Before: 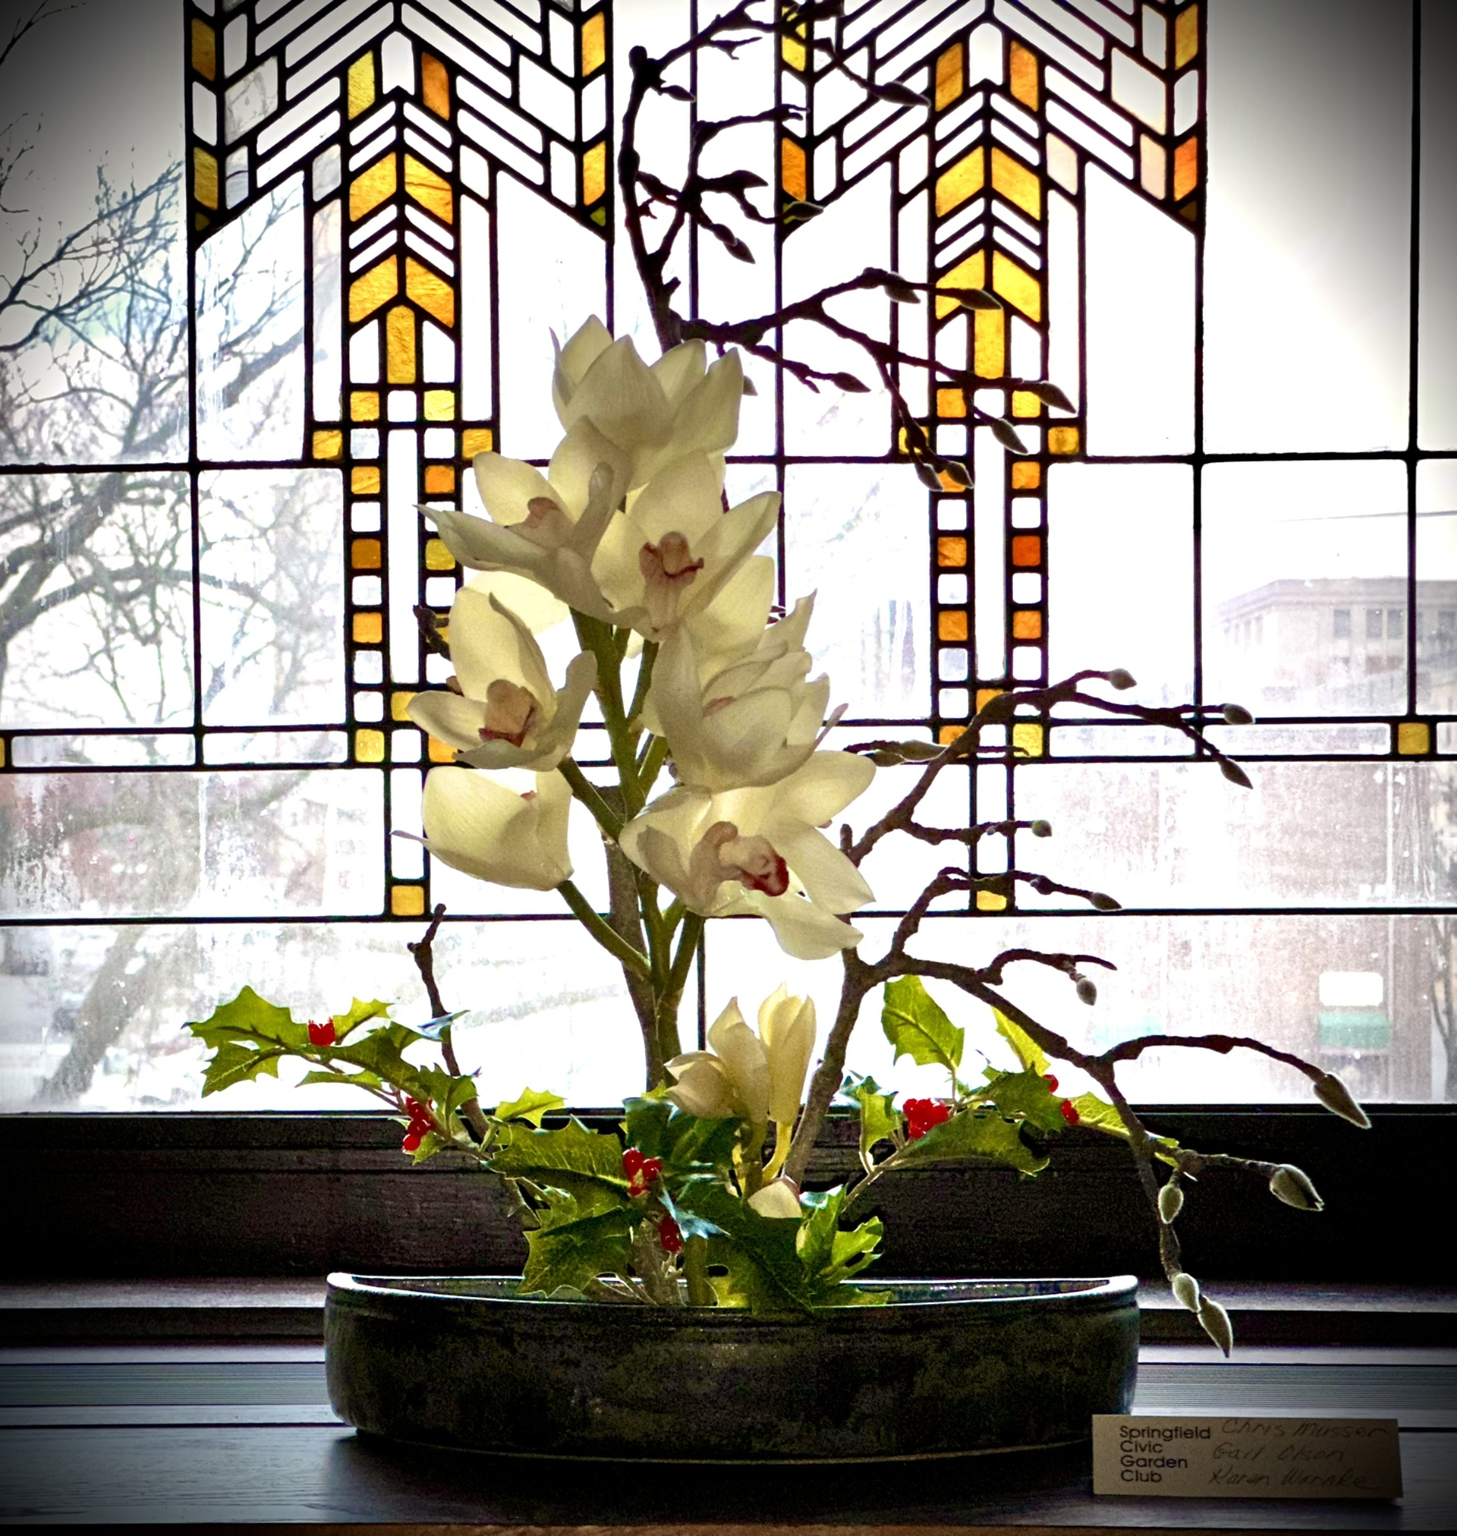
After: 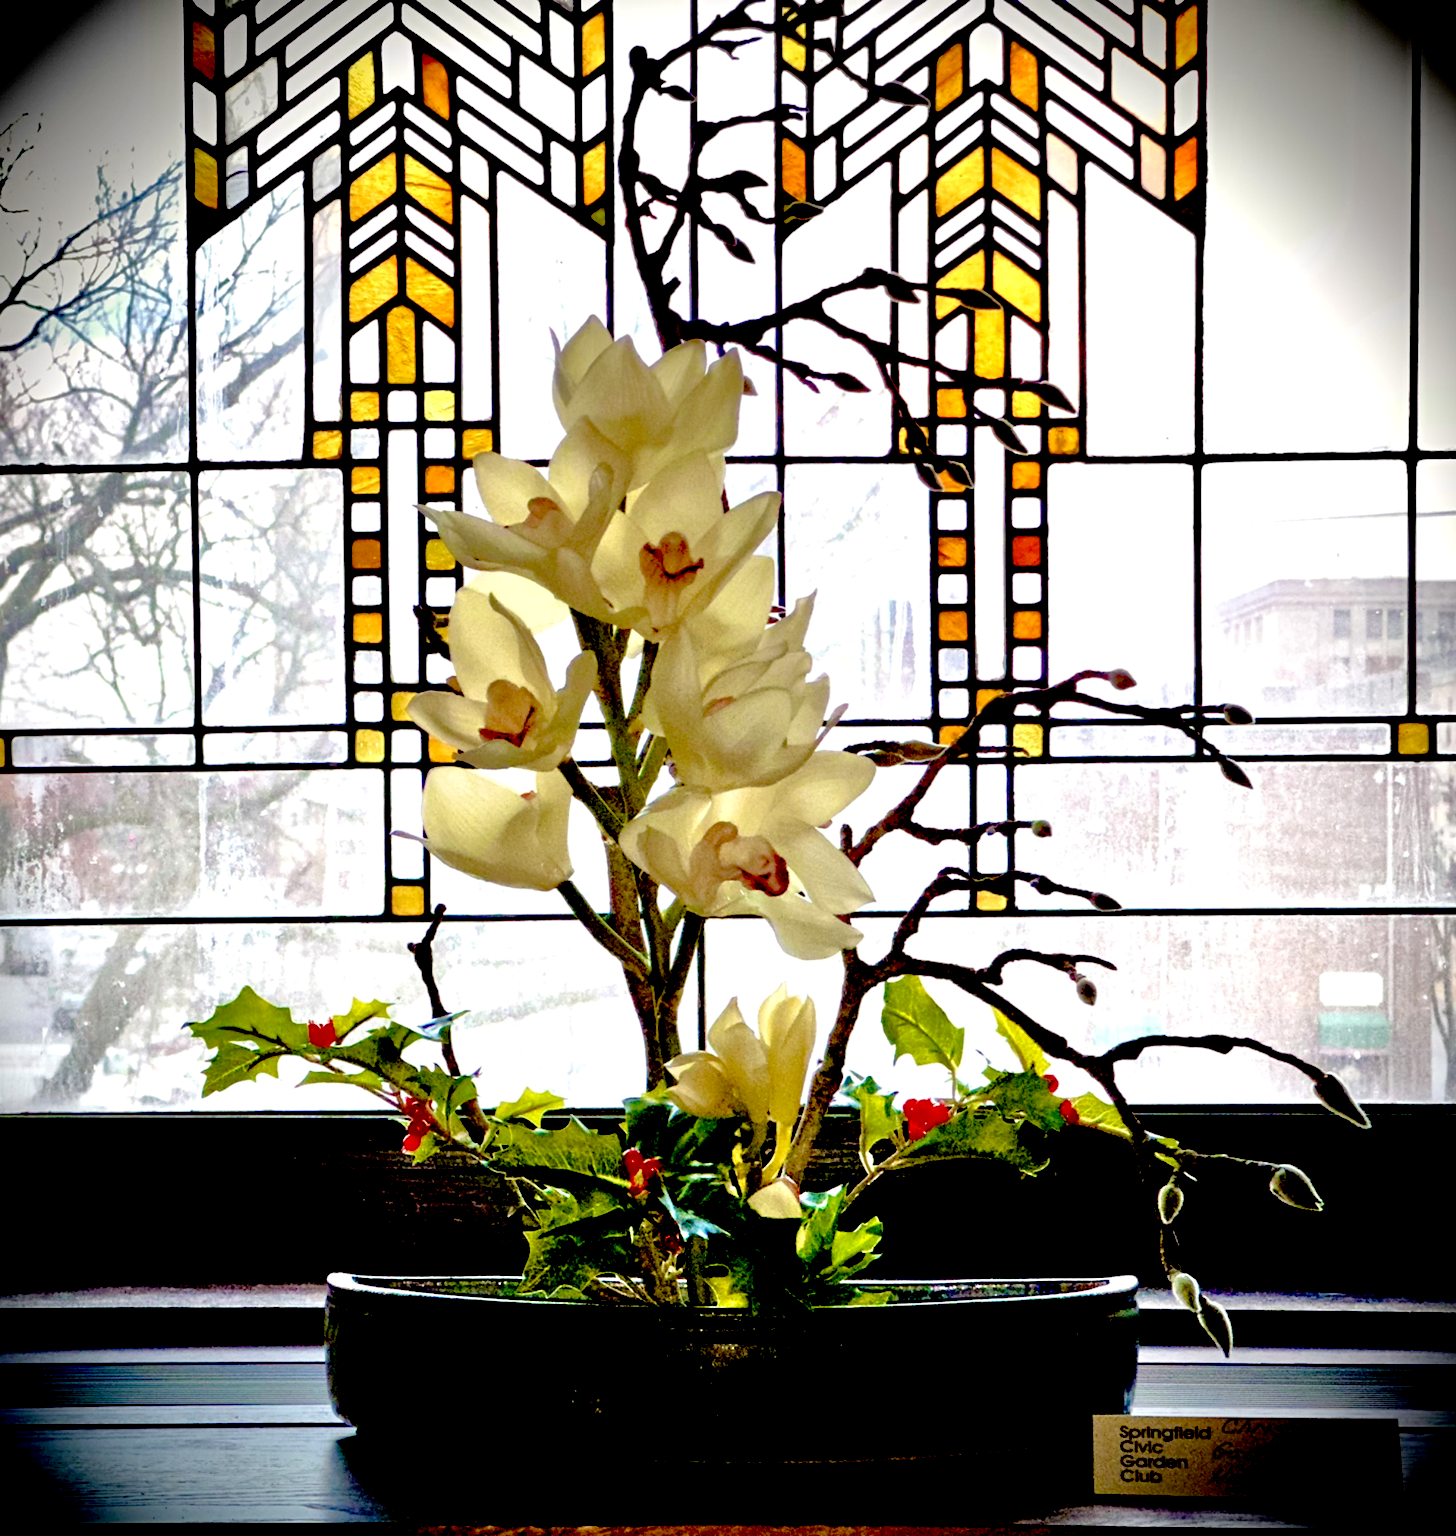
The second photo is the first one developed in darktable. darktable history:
exposure: black level correction 0.047, exposure 0.013 EV, compensate exposure bias true, compensate highlight preservation false
tone equalizer: -7 EV 0.159 EV, -6 EV 0.564 EV, -5 EV 1.17 EV, -4 EV 1.33 EV, -3 EV 1.18 EV, -2 EV 0.6 EV, -1 EV 0.153 EV, mask exposure compensation -0.491 EV
